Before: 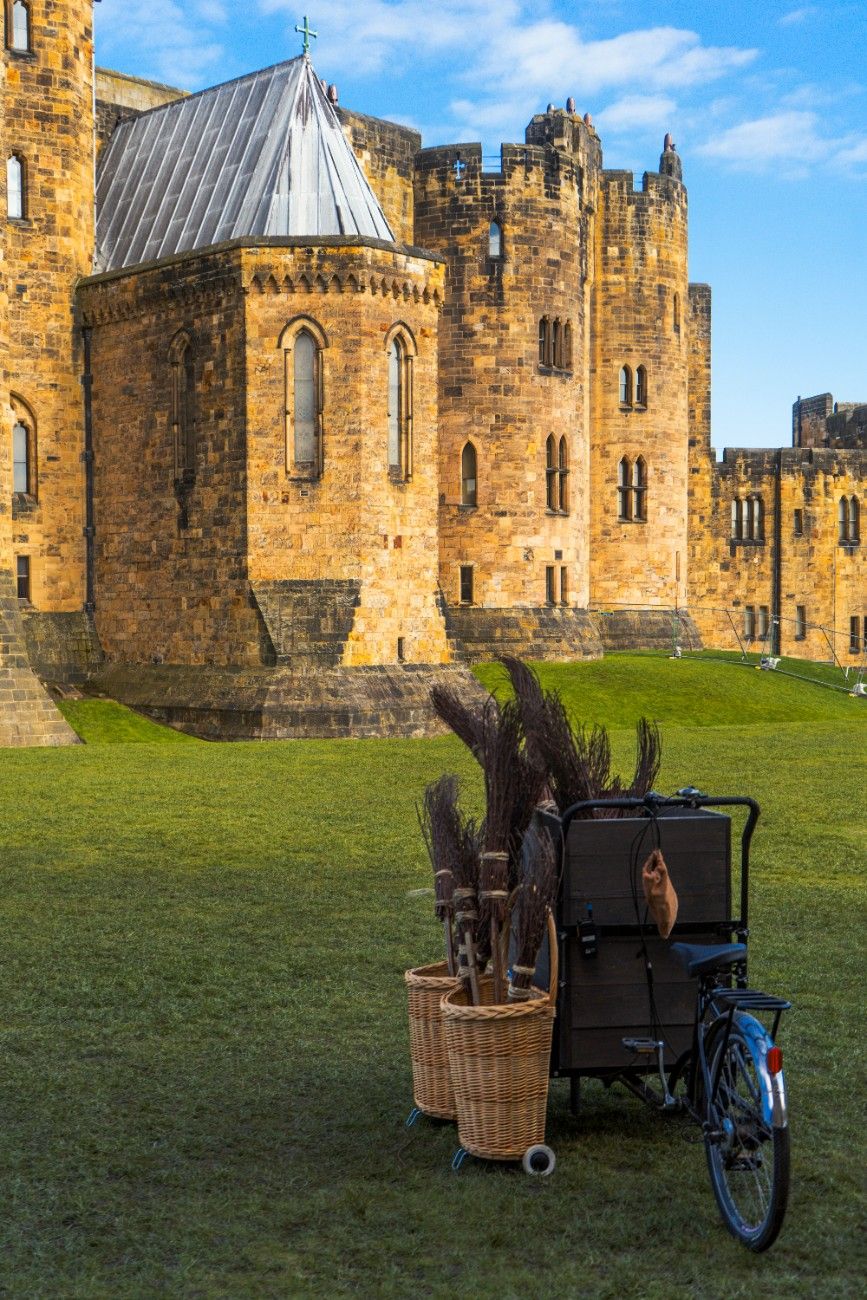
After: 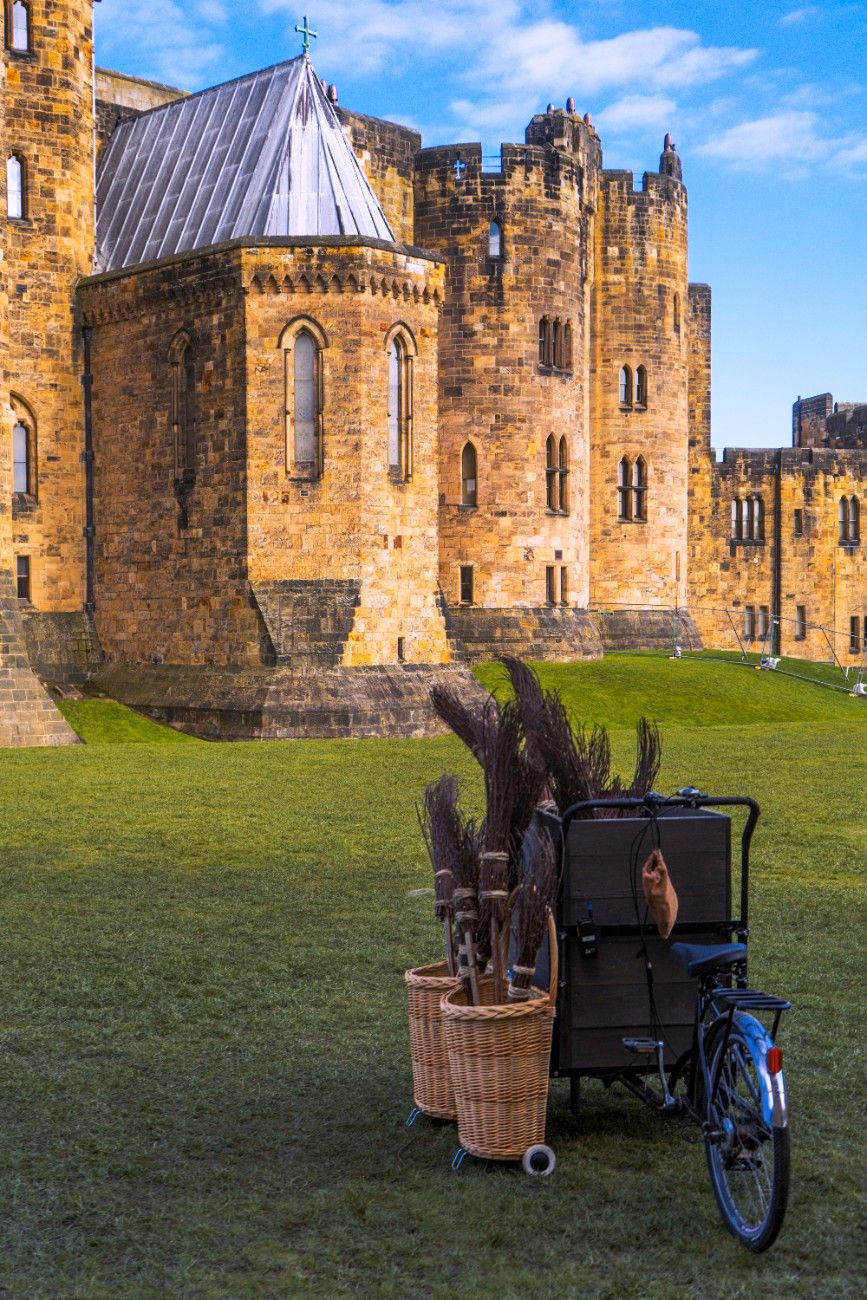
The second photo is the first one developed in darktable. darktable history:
white balance: red 1.042, blue 1.17
shadows and highlights: radius 337.17, shadows 29.01, soften with gaussian
